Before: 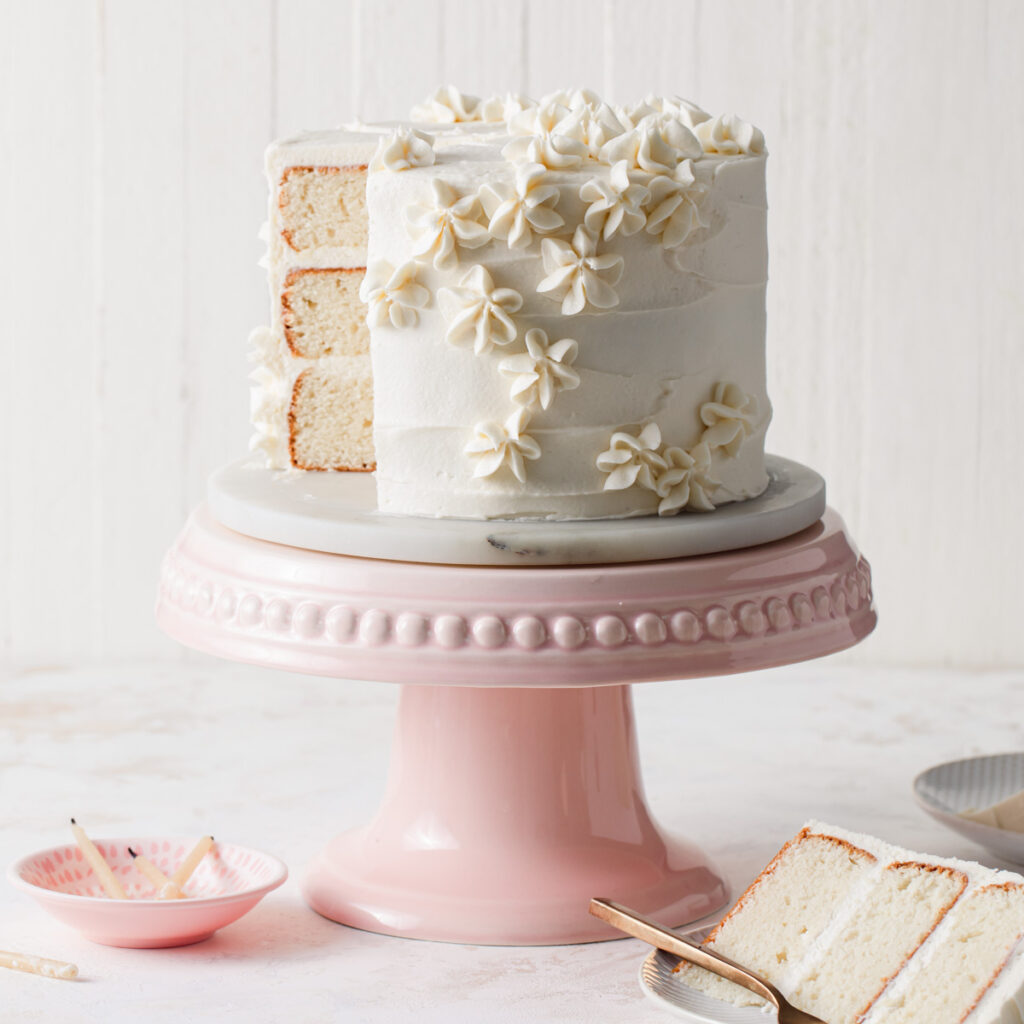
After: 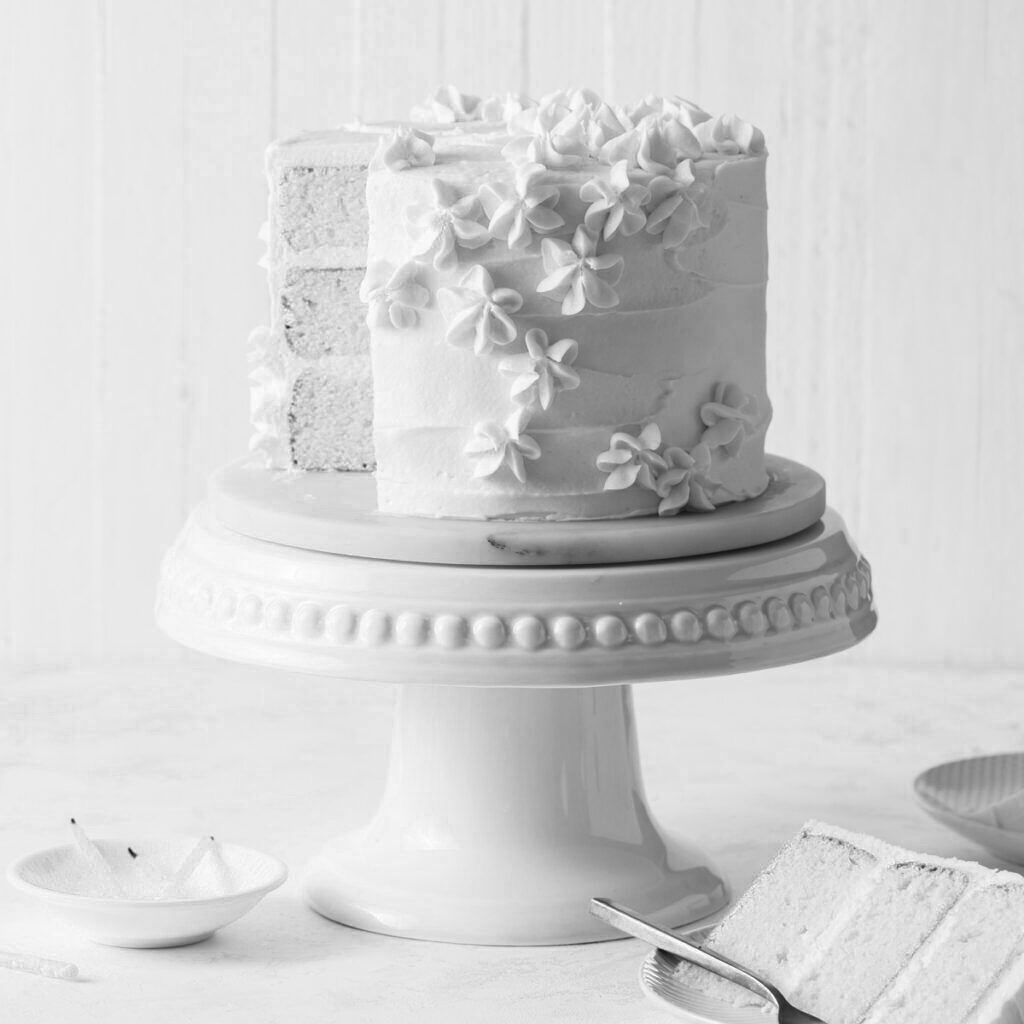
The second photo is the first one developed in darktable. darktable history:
color zones: curves: ch0 [(0.004, 0.588) (0.116, 0.636) (0.259, 0.476) (0.423, 0.464) (0.75, 0.5)]; ch1 [(0, 0) (0.143, 0) (0.286, 0) (0.429, 0) (0.571, 0) (0.714, 0) (0.857, 0)], mix 20.93%
